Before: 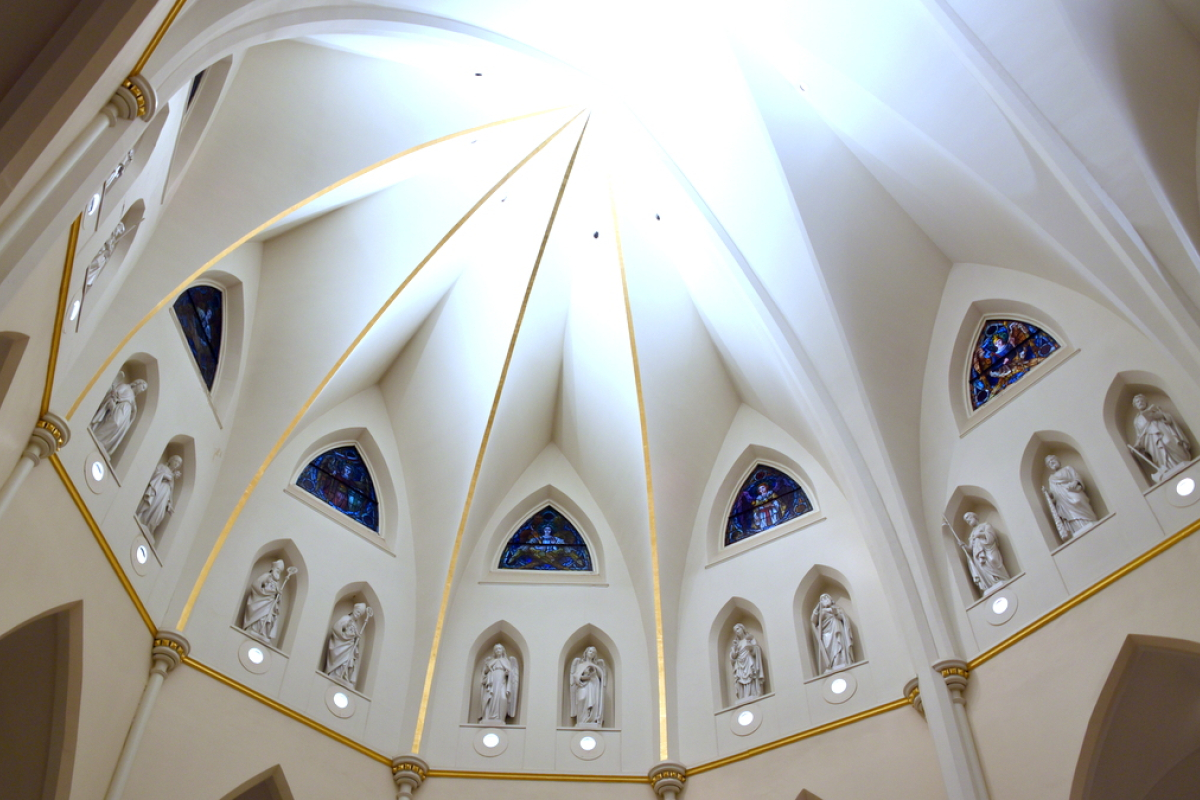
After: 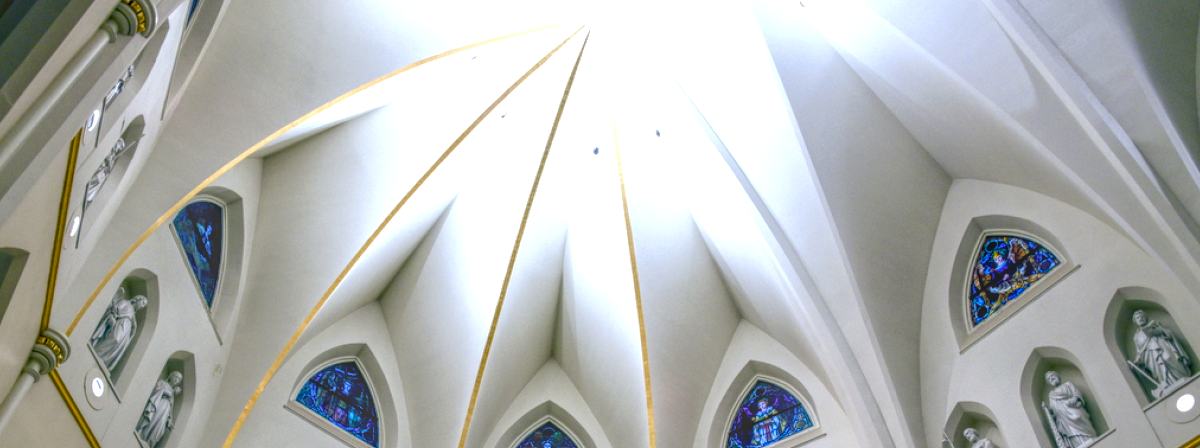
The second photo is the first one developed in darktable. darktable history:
local contrast: highlights 0%, shadows 0%, detail 200%, midtone range 0.25
crop and rotate: top 10.605%, bottom 33.274%
color balance rgb: shadows lift › luminance -28.76%, shadows lift › chroma 10%, shadows lift › hue 230°, power › chroma 0.5%, power › hue 215°, highlights gain › luminance 7.14%, highlights gain › chroma 1%, highlights gain › hue 50°, global offset › luminance -0.29%, global offset › hue 260°, perceptual saturation grading › global saturation 20%, perceptual saturation grading › highlights -13.92%, perceptual saturation grading › shadows 50%
